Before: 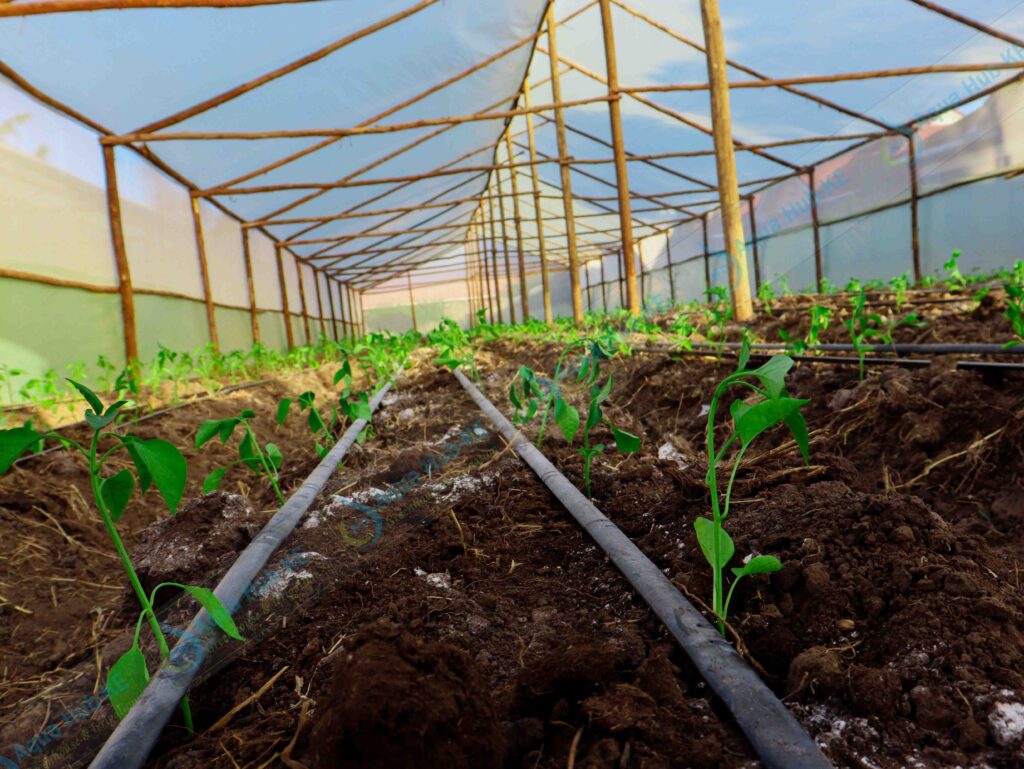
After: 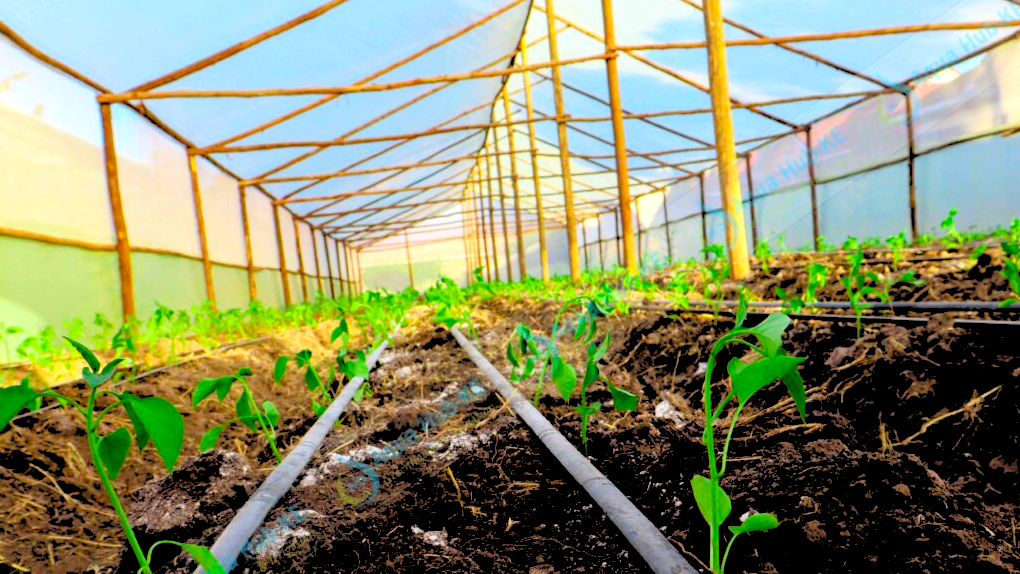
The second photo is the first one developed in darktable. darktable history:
rgb levels: levels [[0.027, 0.429, 0.996], [0, 0.5, 1], [0, 0.5, 1]]
exposure: black level correction 0, exposure 0.5 EV, compensate highlight preservation false
crop: left 0.387%, top 5.469%, bottom 19.809%
color balance rgb: perceptual saturation grading › global saturation 25%, global vibrance 10%
